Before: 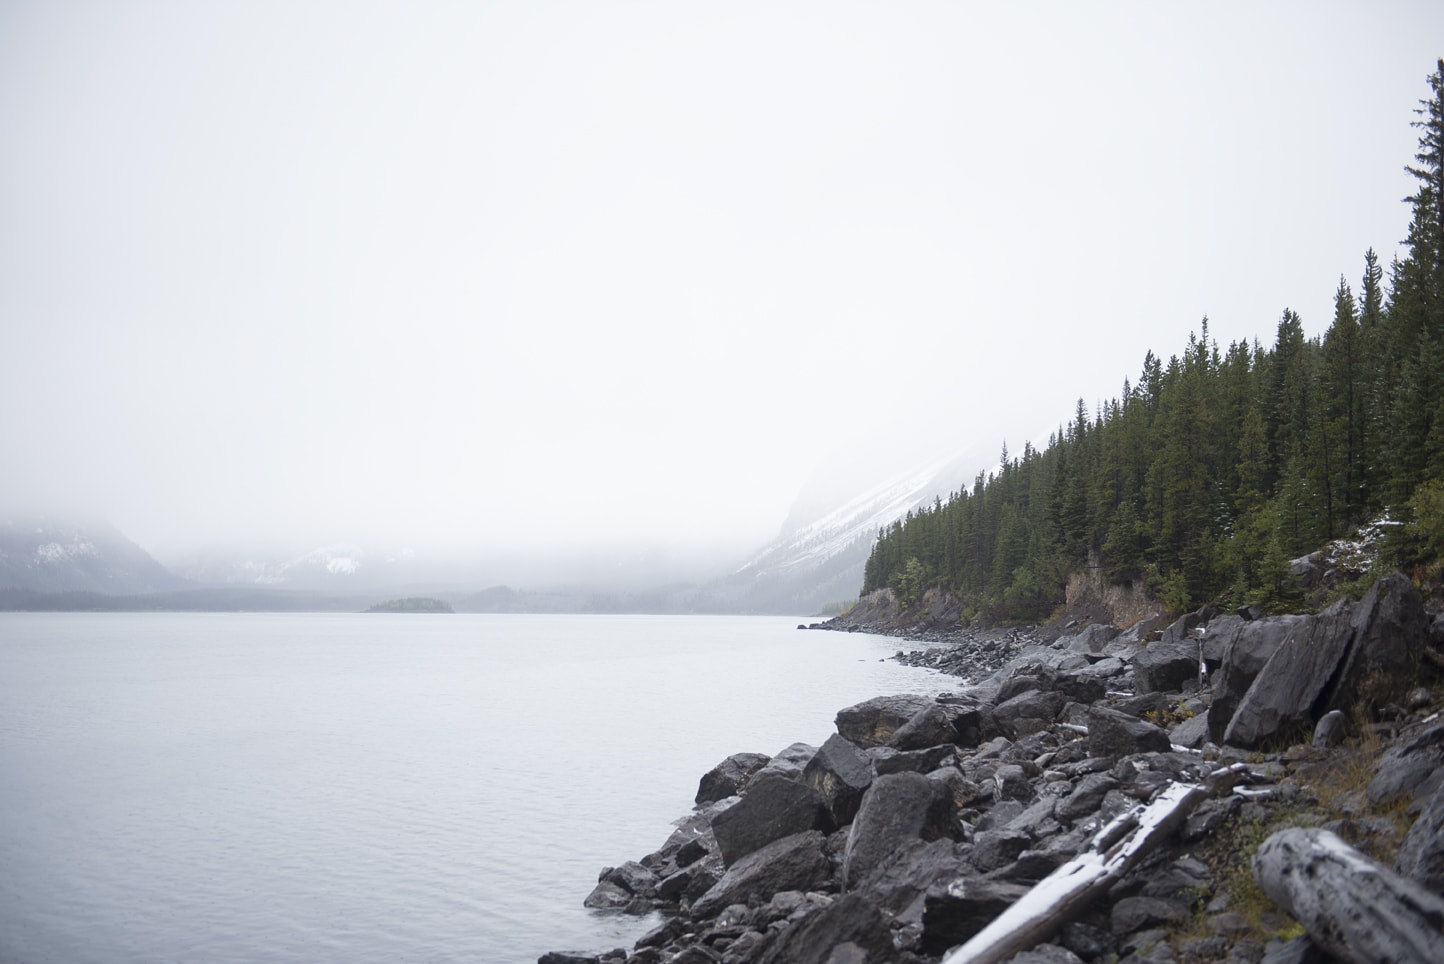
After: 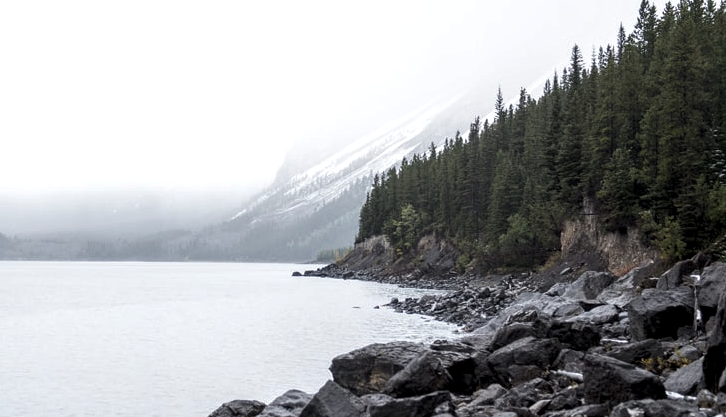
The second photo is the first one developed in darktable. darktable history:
crop: left 35.03%, top 36.625%, right 14.663%, bottom 20.057%
local contrast: detail 150%
levels: levels [0.029, 0.545, 0.971]
